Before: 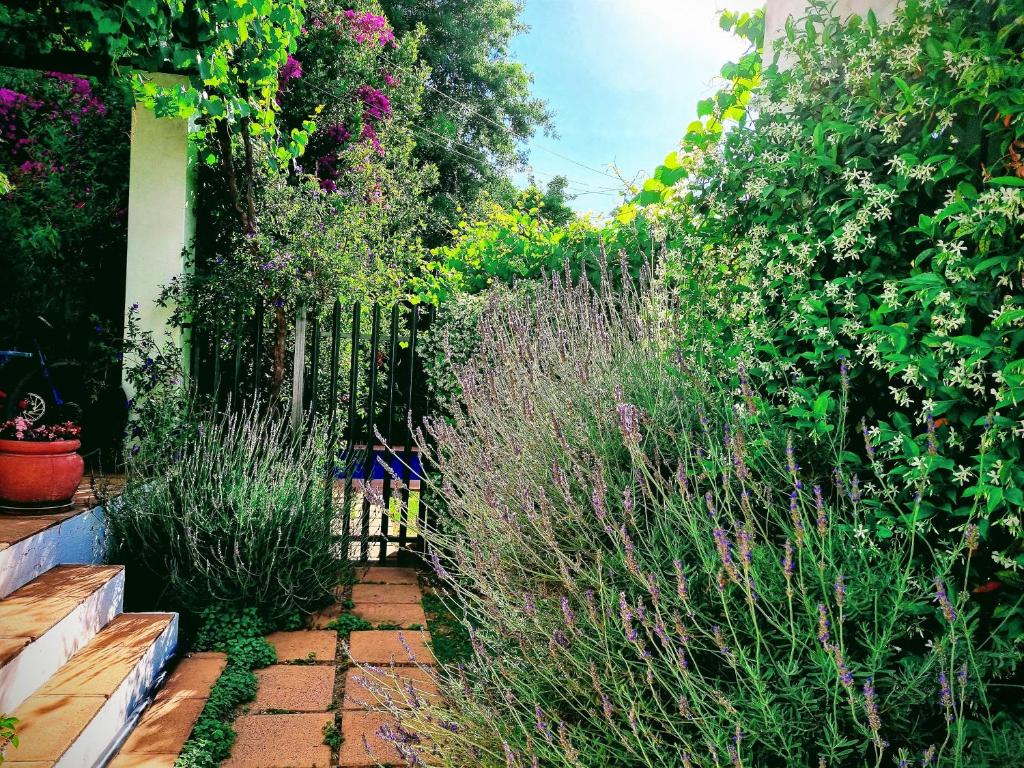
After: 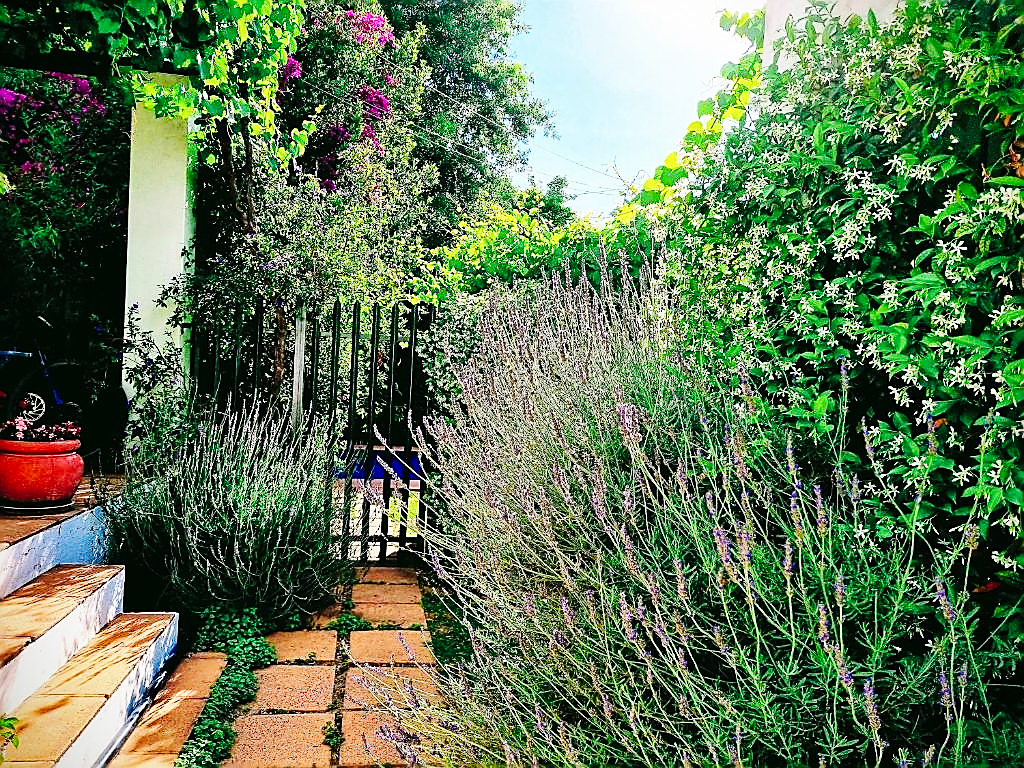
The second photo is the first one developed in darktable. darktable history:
sharpen: radius 1.378, amount 1.243, threshold 0.784
base curve: curves: ch0 [(0, 0) (0.036, 0.025) (0.121, 0.166) (0.206, 0.329) (0.605, 0.79) (1, 1)], preserve colors none
